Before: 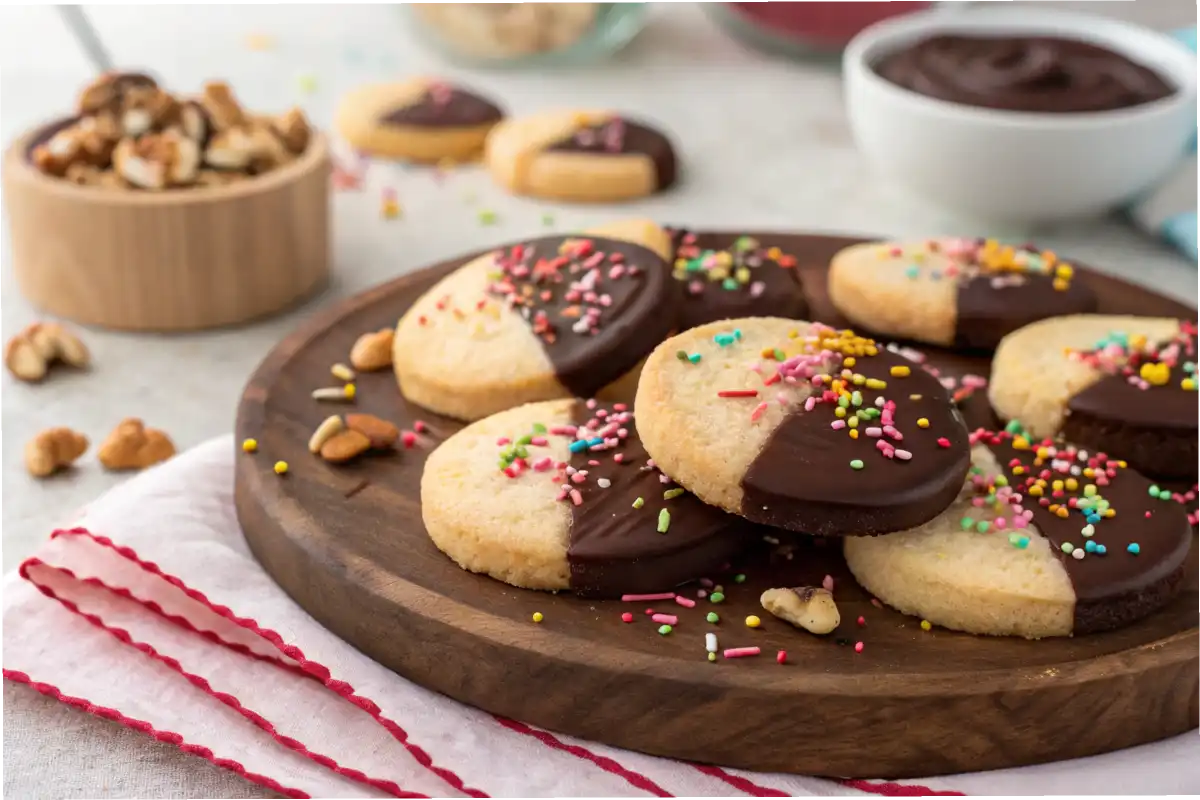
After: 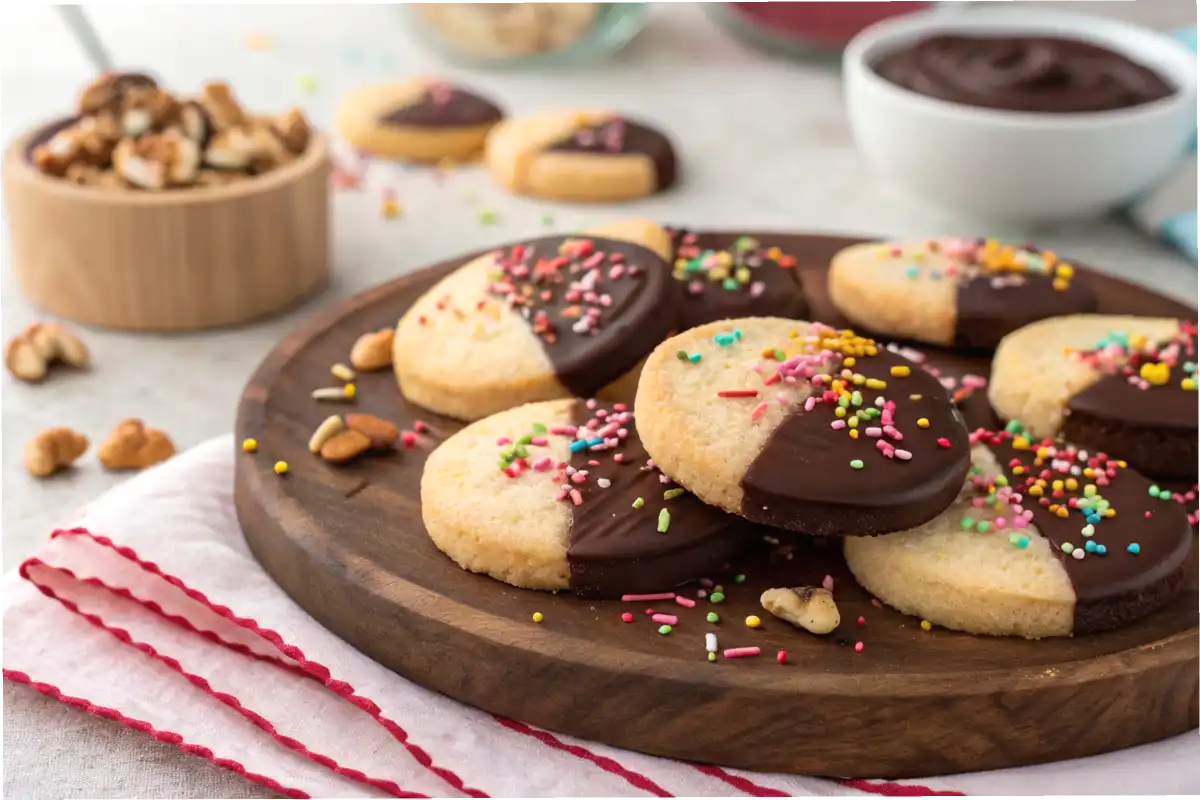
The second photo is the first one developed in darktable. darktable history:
exposure: black level correction -0.001, exposure 0.08 EV, compensate highlight preservation false
